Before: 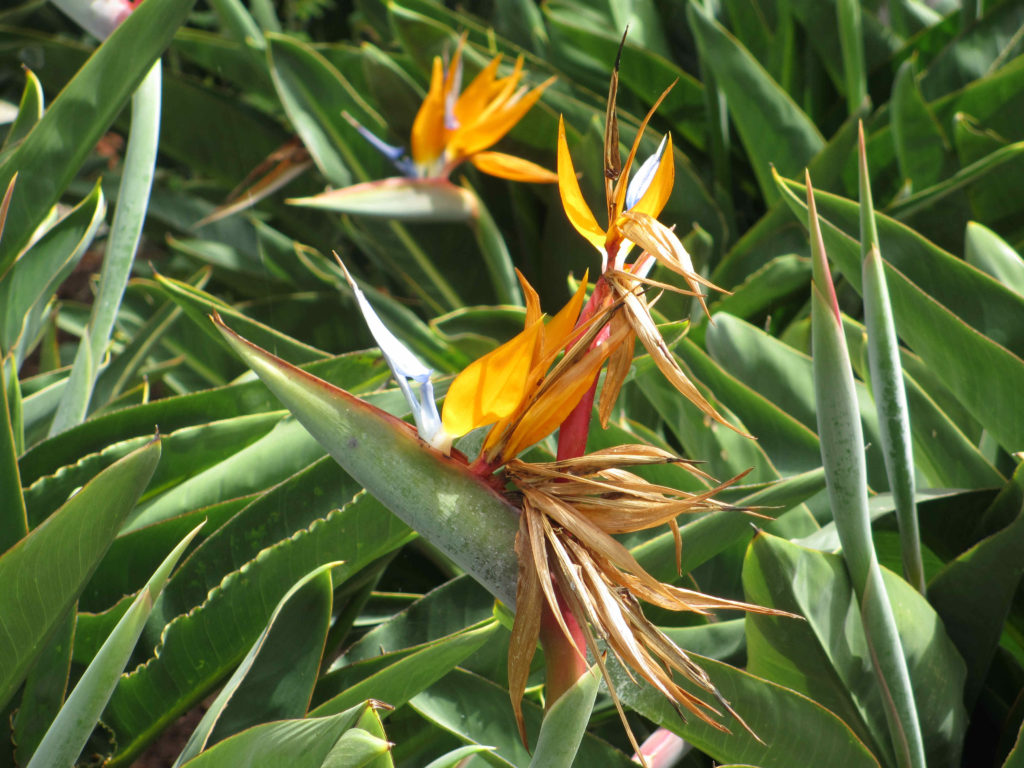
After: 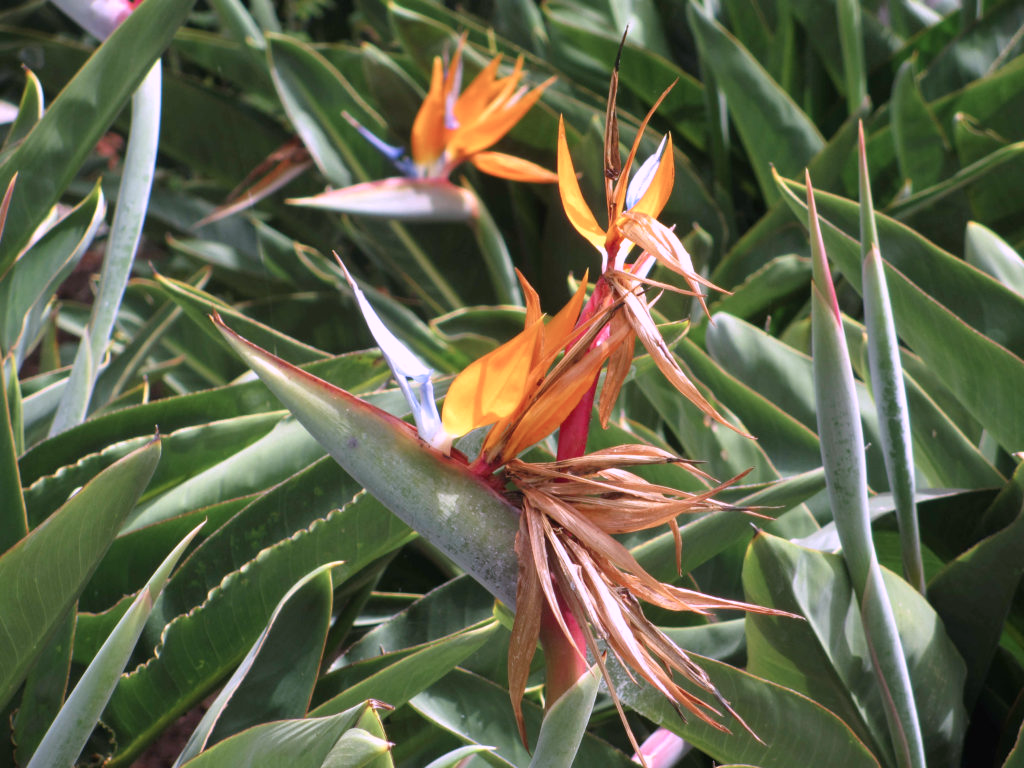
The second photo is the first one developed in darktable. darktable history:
color correction: highlights a* 15.03, highlights b* -25.07
